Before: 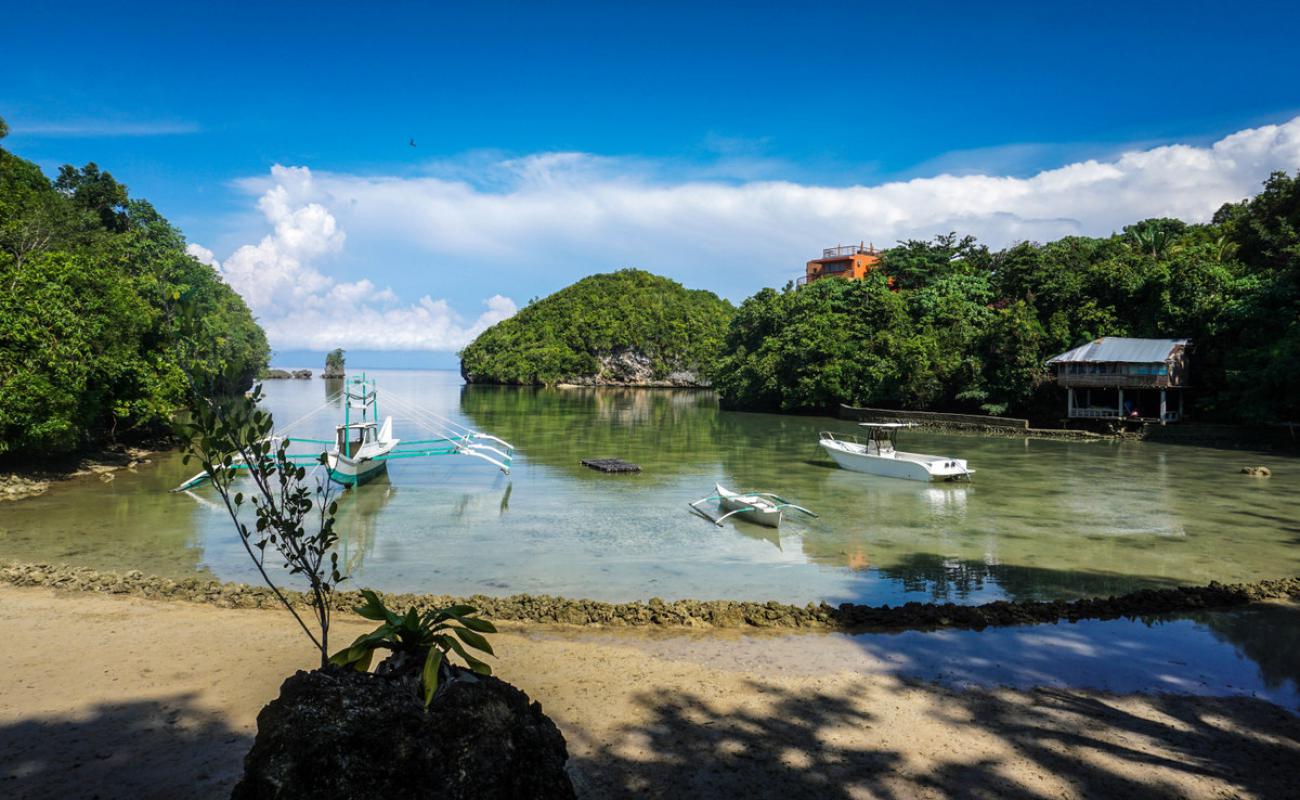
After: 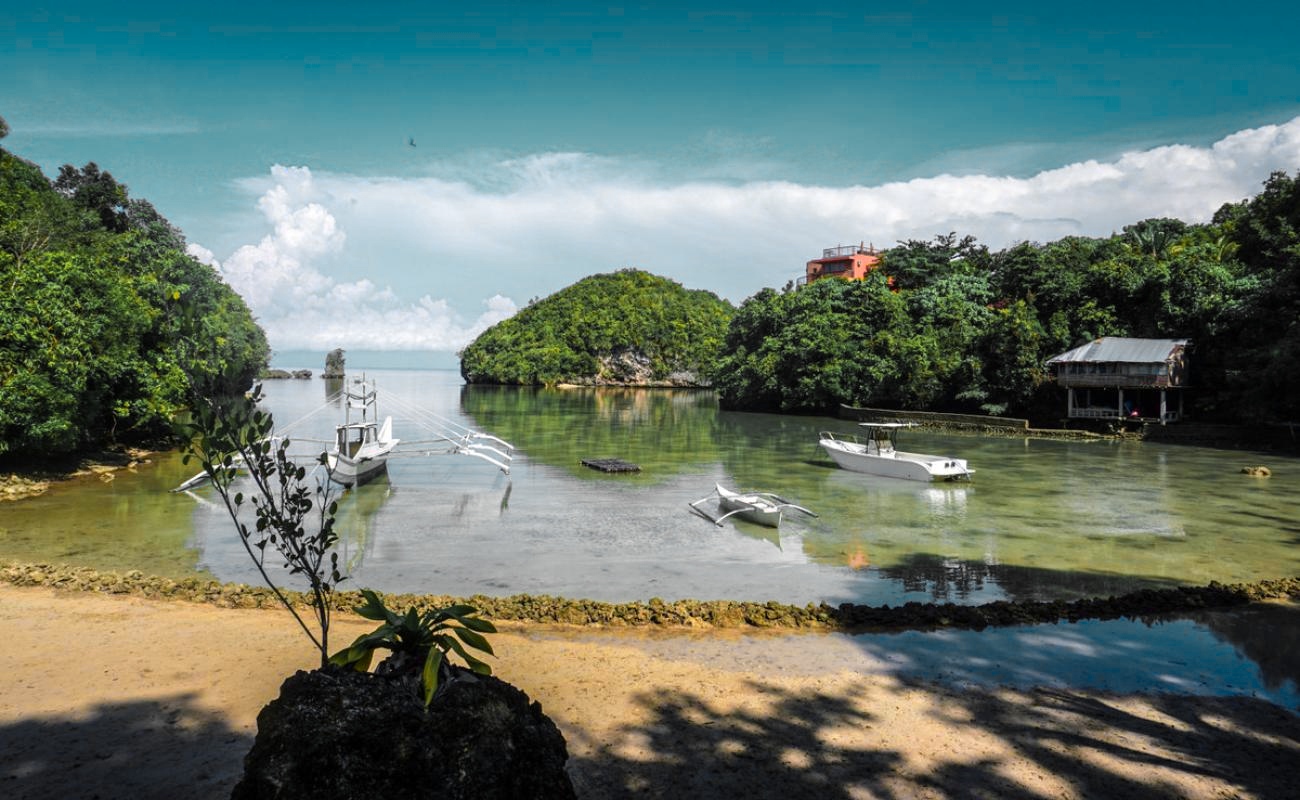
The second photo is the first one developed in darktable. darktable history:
color zones: curves: ch0 [(0.257, 0.558) (0.75, 0.565)]; ch1 [(0.004, 0.857) (0.14, 0.416) (0.257, 0.695) (0.442, 0.032) (0.736, 0.266) (0.891, 0.741)]; ch2 [(0, 0.623) (0.112, 0.436) (0.271, 0.474) (0.516, 0.64) (0.743, 0.286)]
